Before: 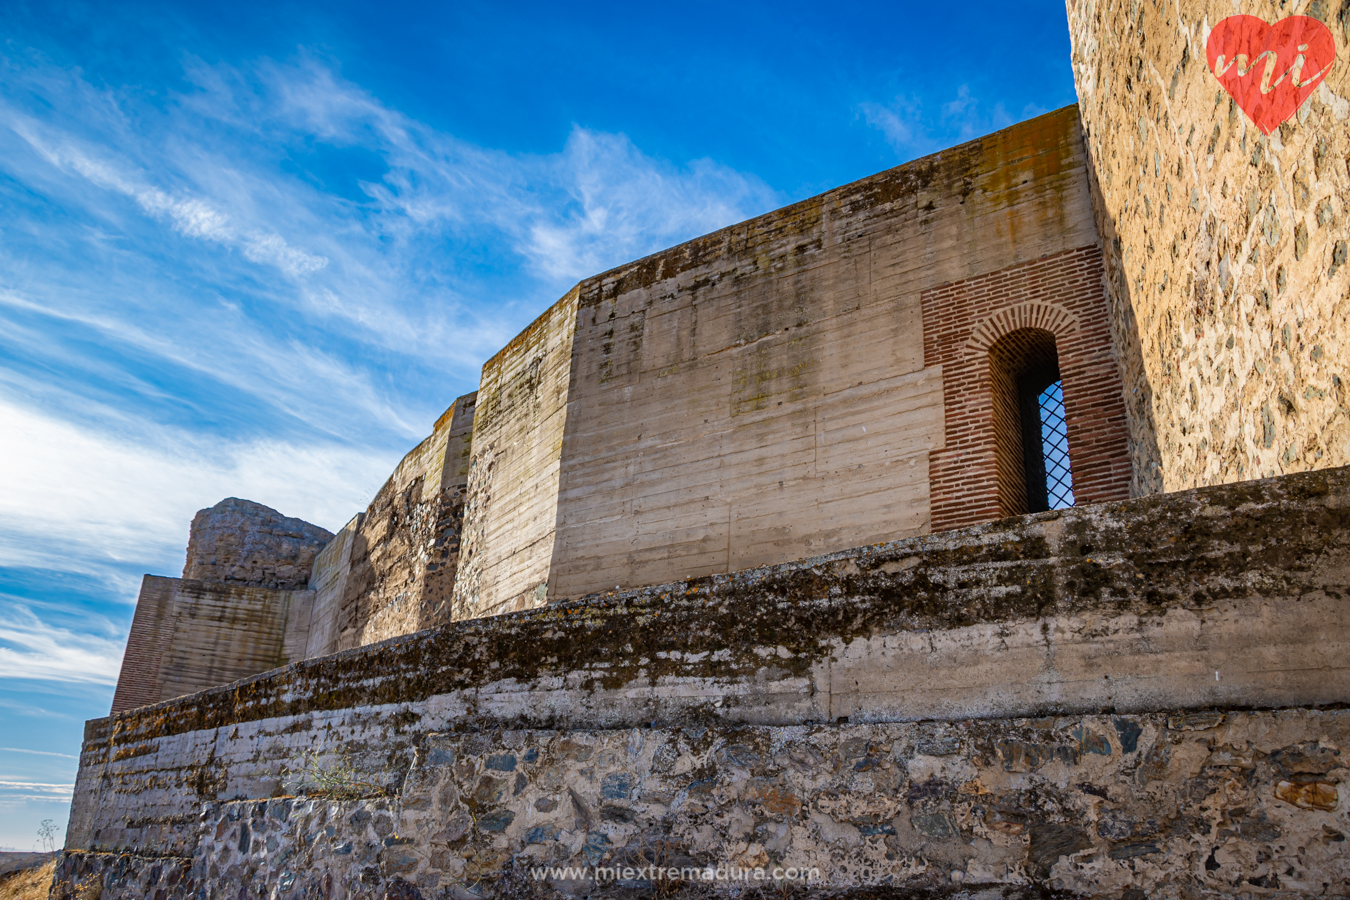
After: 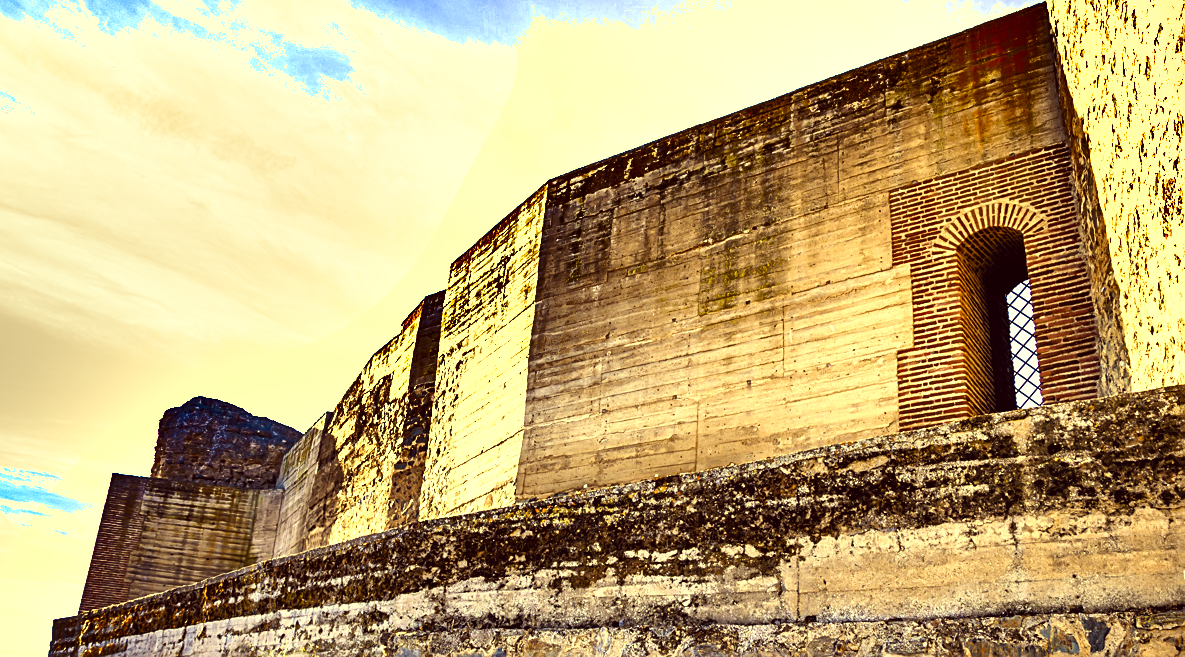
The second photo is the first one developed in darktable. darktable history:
filmic rgb: black relative exposure -8.15 EV, white relative exposure 3.76 EV, hardness 4.44, color science v4 (2020)
levels: levels [0, 0.374, 0.749]
color correction: highlights a* -0.462, highlights b* 39.63, shadows a* 9.83, shadows b* -0.553
exposure: black level correction 0, exposure 0.681 EV, compensate highlight preservation false
crop and rotate: left 2.409%, top 11.324%, right 9.77%, bottom 15.582%
sharpen: on, module defaults
shadows and highlights: white point adjustment 0.109, highlights -70.15, soften with gaussian
